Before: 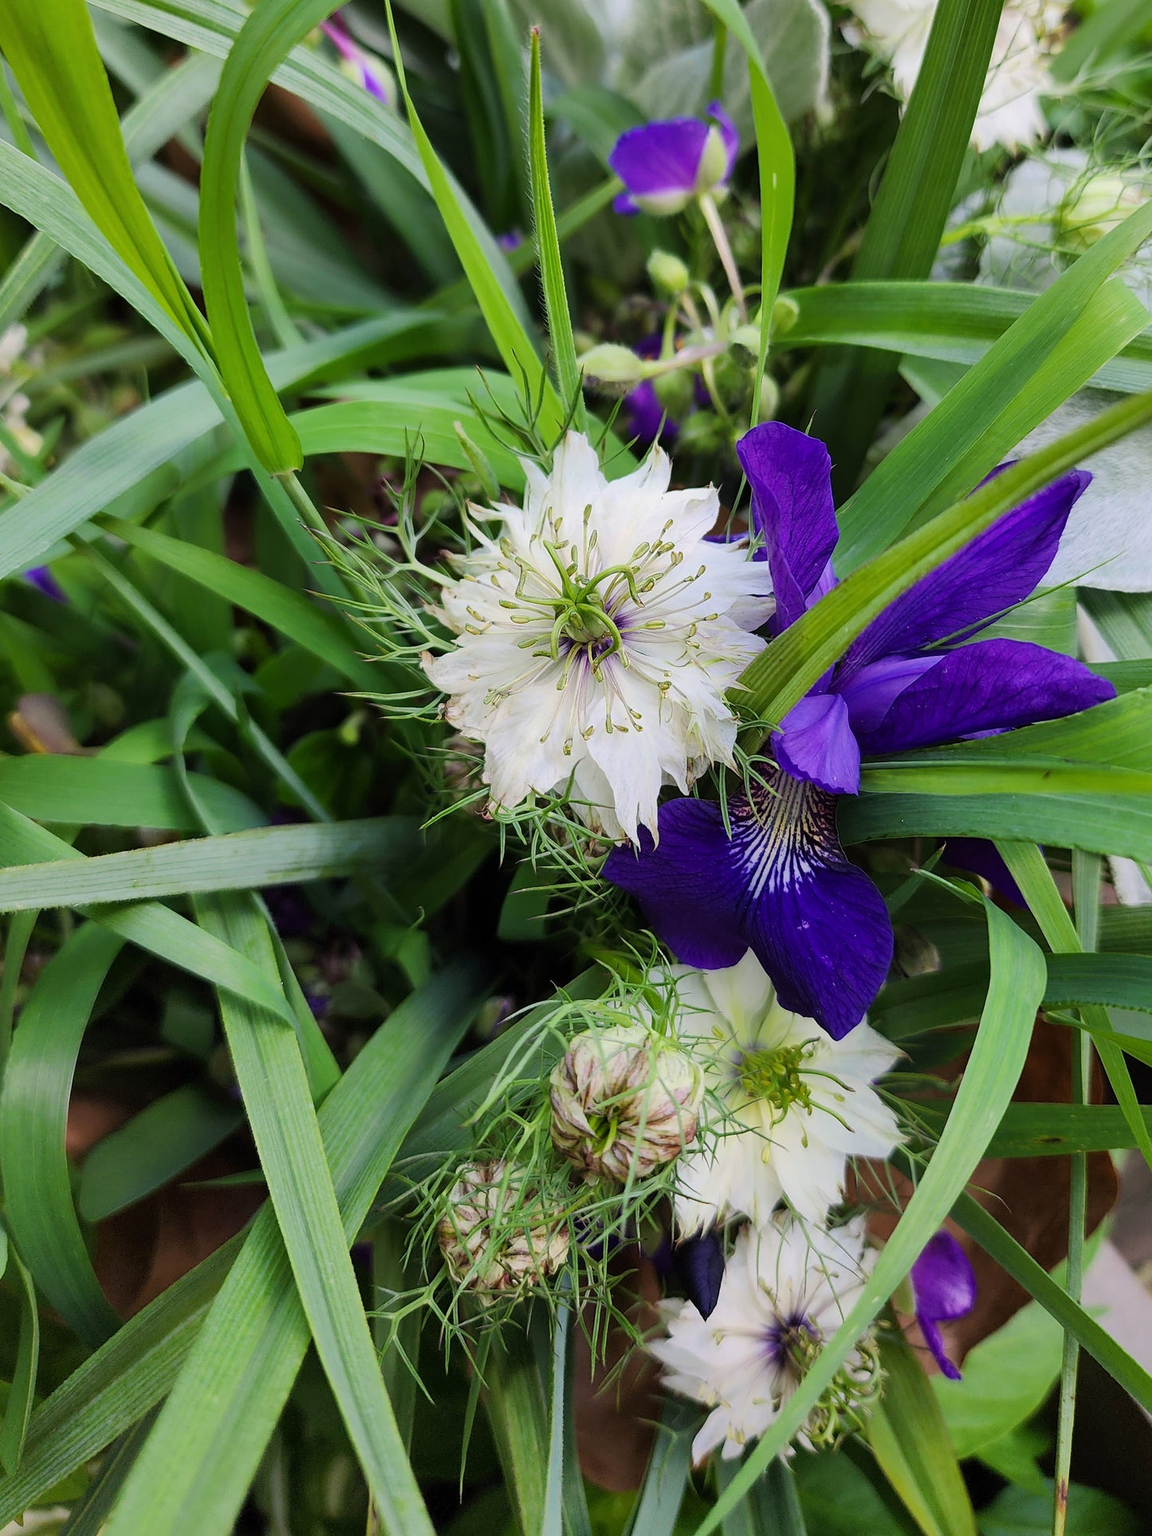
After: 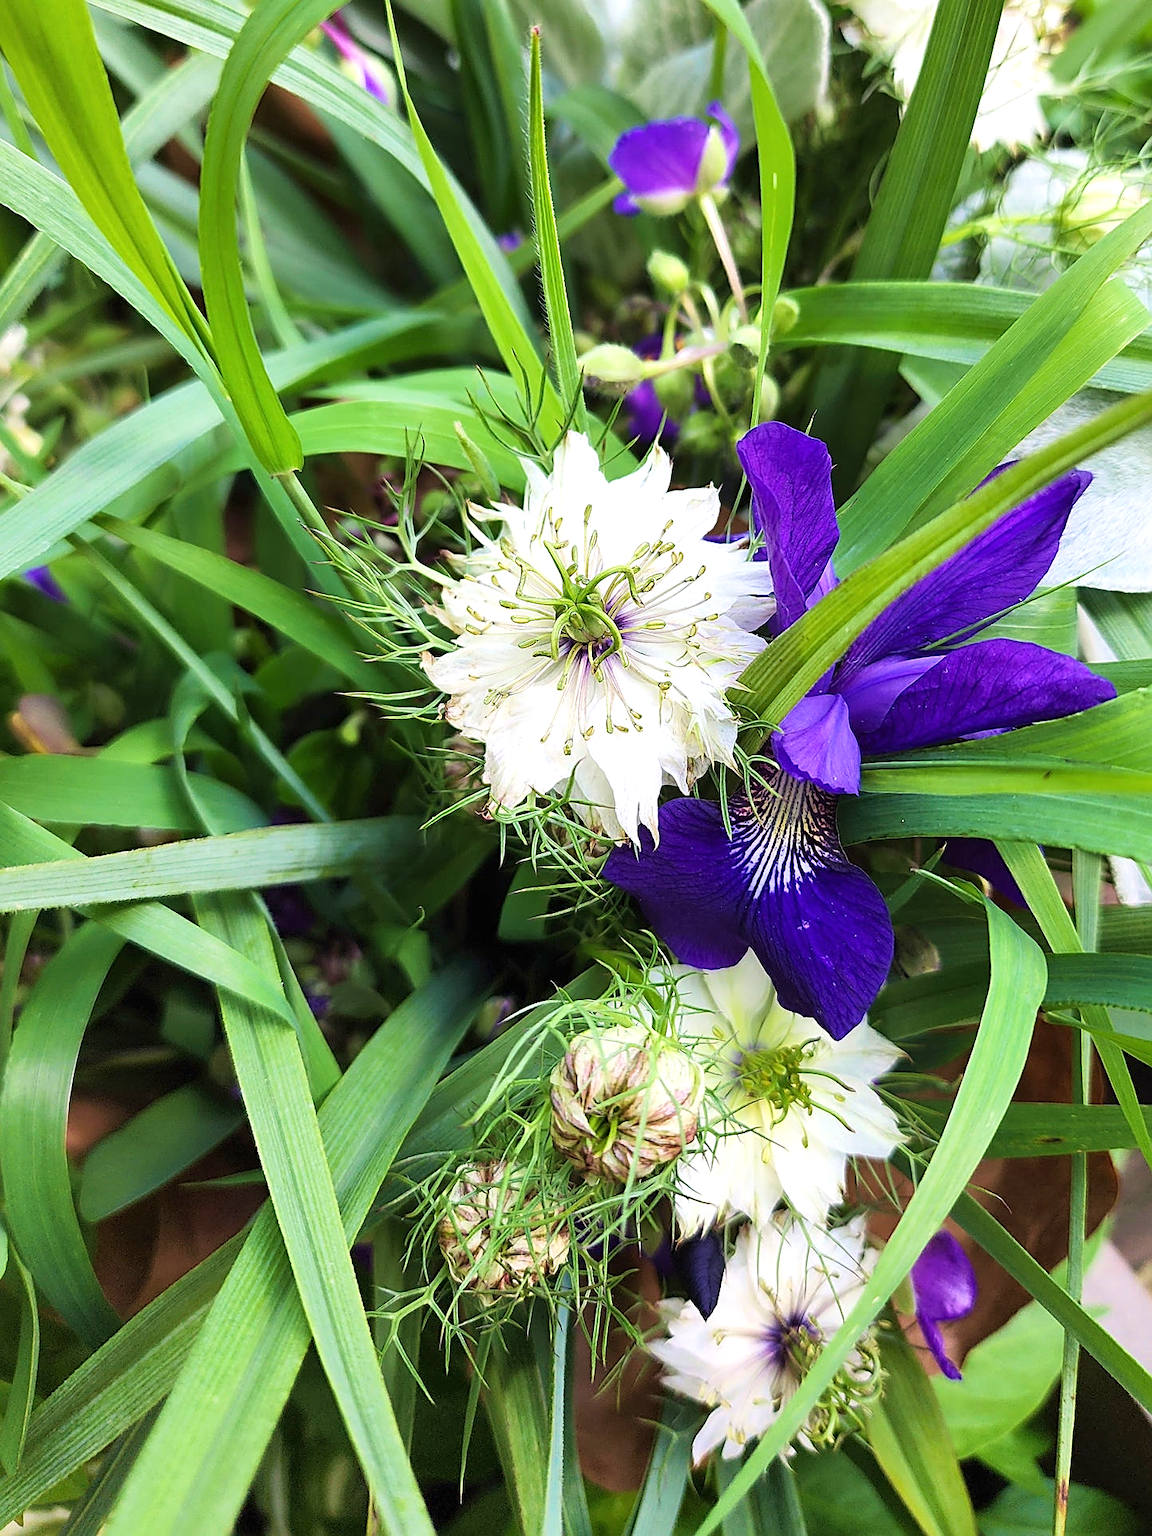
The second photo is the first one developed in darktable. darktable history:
exposure: black level correction 0, exposure 0.7 EV, compensate exposure bias true, compensate highlight preservation false
velvia: on, module defaults
sharpen: on, module defaults
